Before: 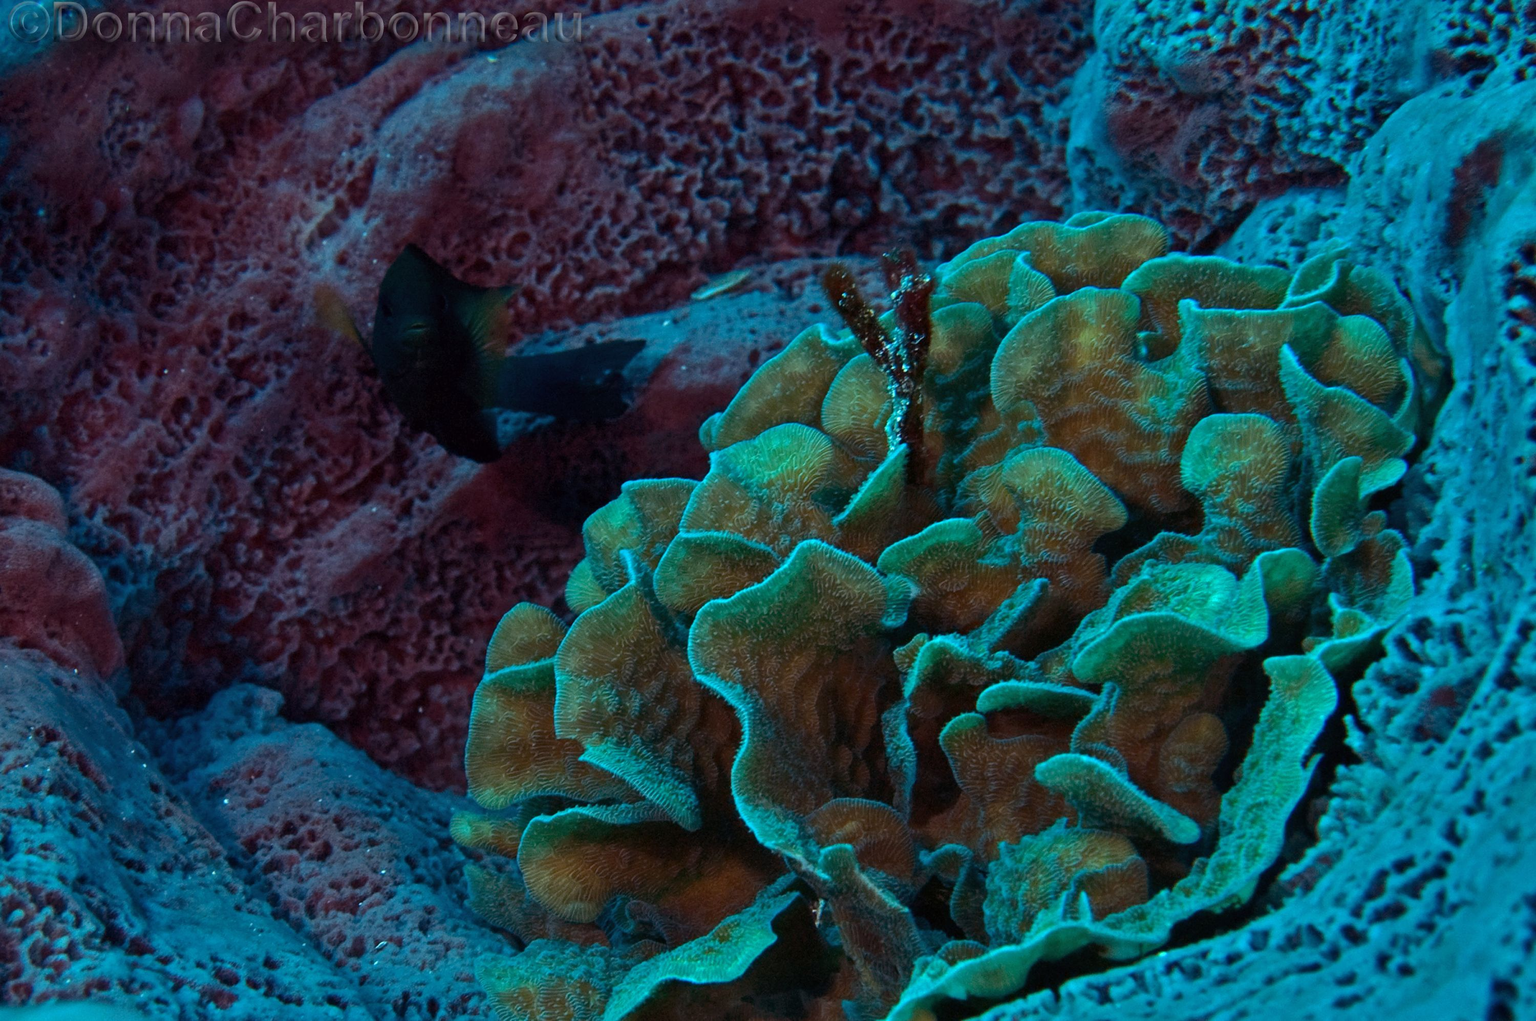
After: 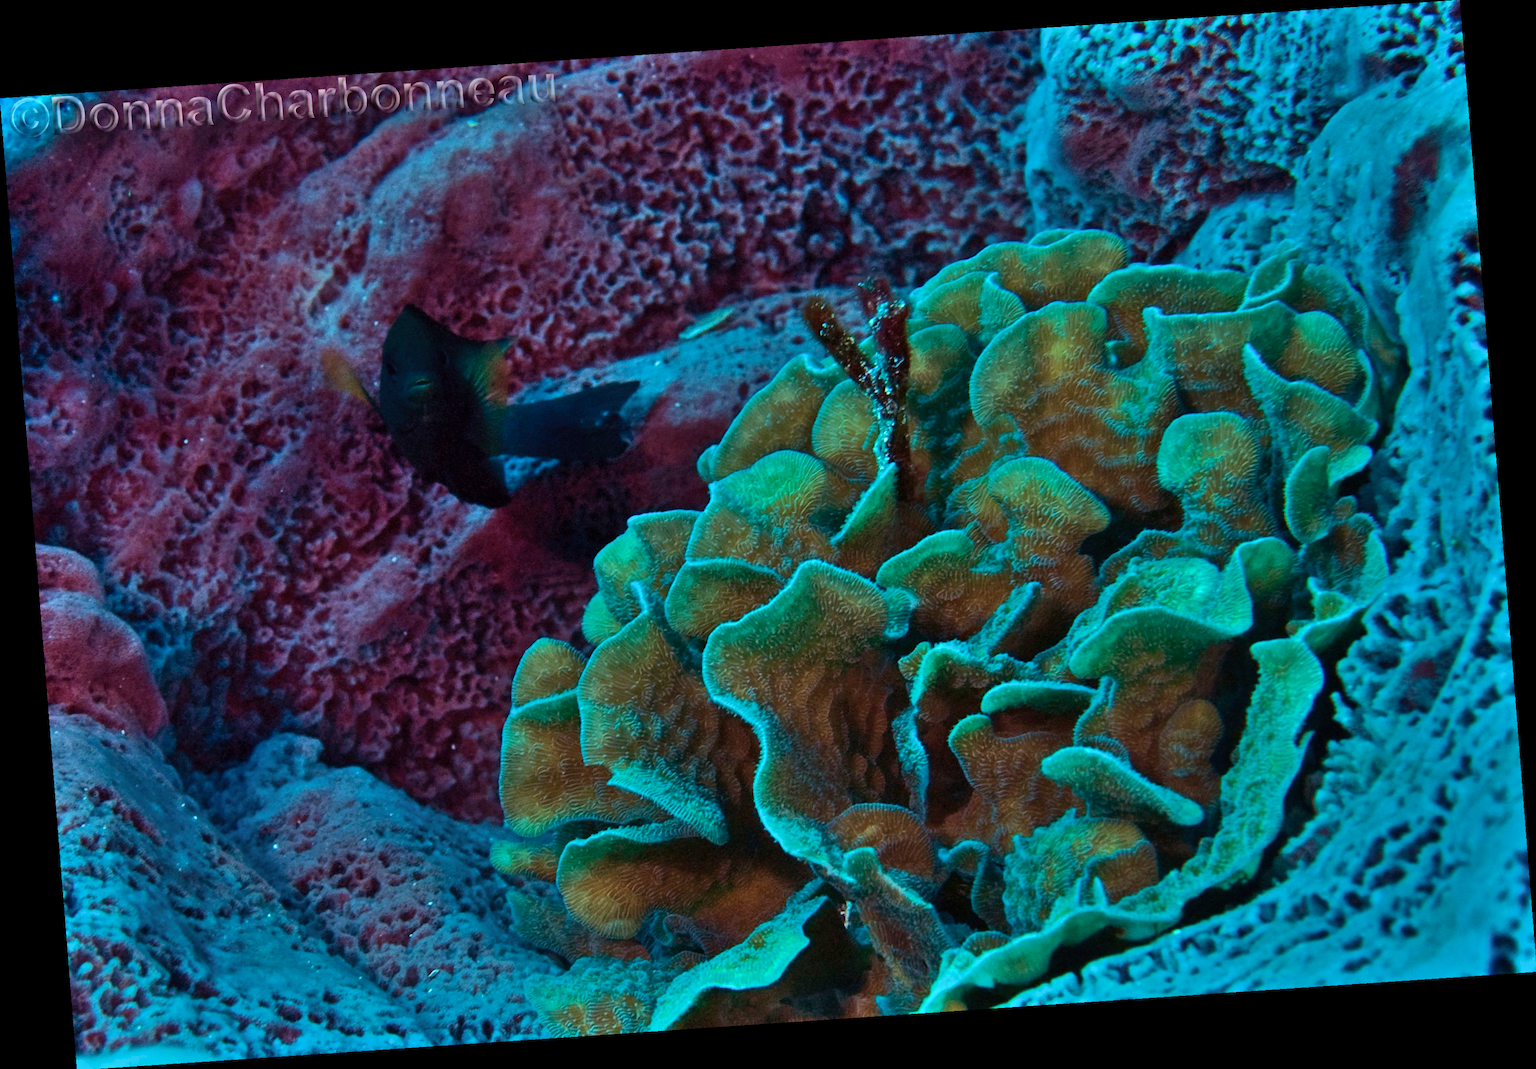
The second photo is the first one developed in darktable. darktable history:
rotate and perspective: rotation -4.2°, shear 0.006, automatic cropping off
shadows and highlights: low approximation 0.01, soften with gaussian
velvia: strength 36.57%
